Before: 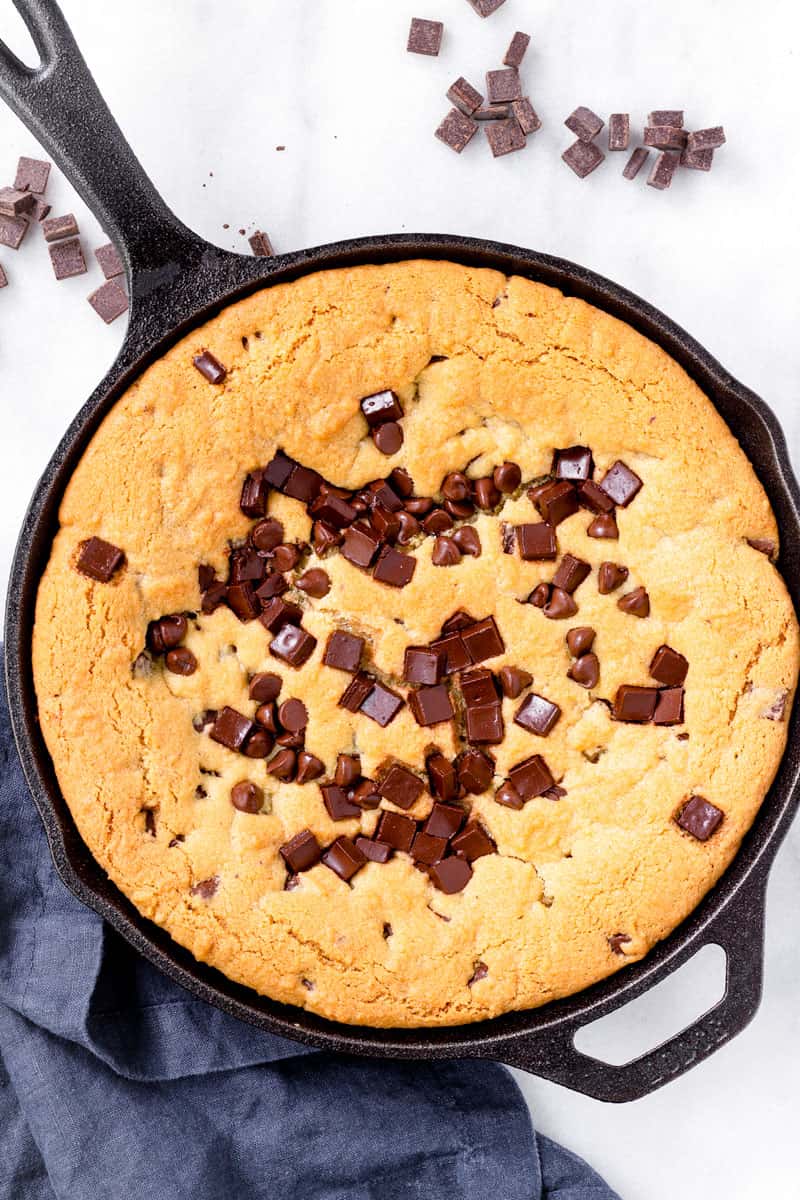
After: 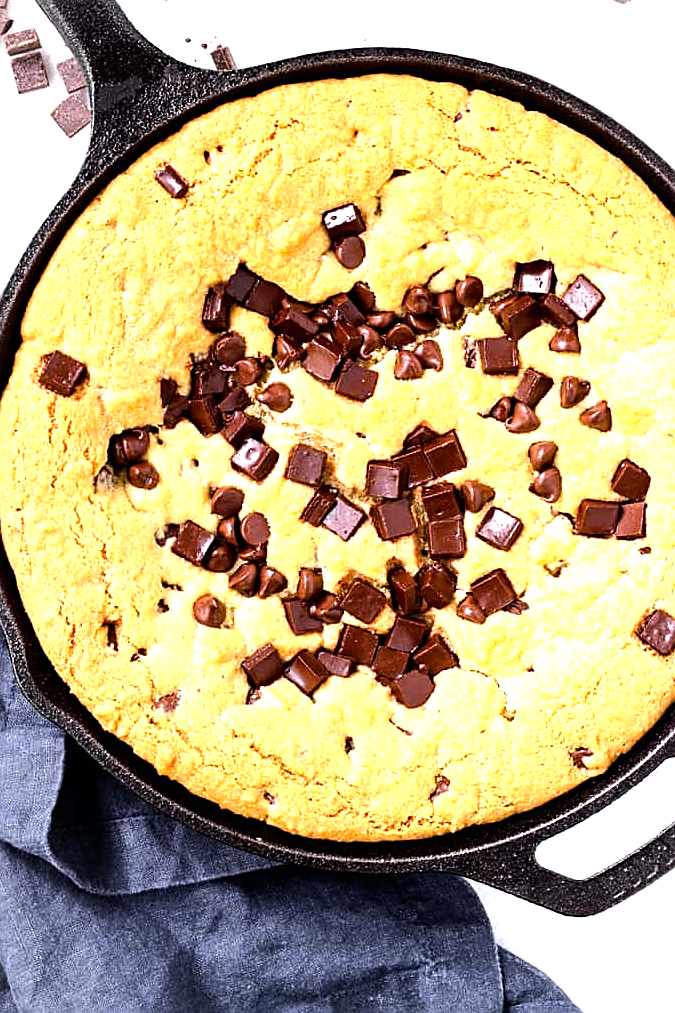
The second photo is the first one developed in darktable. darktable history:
exposure: exposure 0.3 EV, compensate highlight preservation false
crop and rotate: left 4.842%, top 15.51%, right 10.668%
sharpen: on, module defaults
tone equalizer: -8 EV -0.75 EV, -7 EV -0.7 EV, -6 EV -0.6 EV, -5 EV -0.4 EV, -3 EV 0.4 EV, -2 EV 0.6 EV, -1 EV 0.7 EV, +0 EV 0.75 EV, edges refinement/feathering 500, mask exposure compensation -1.57 EV, preserve details no
